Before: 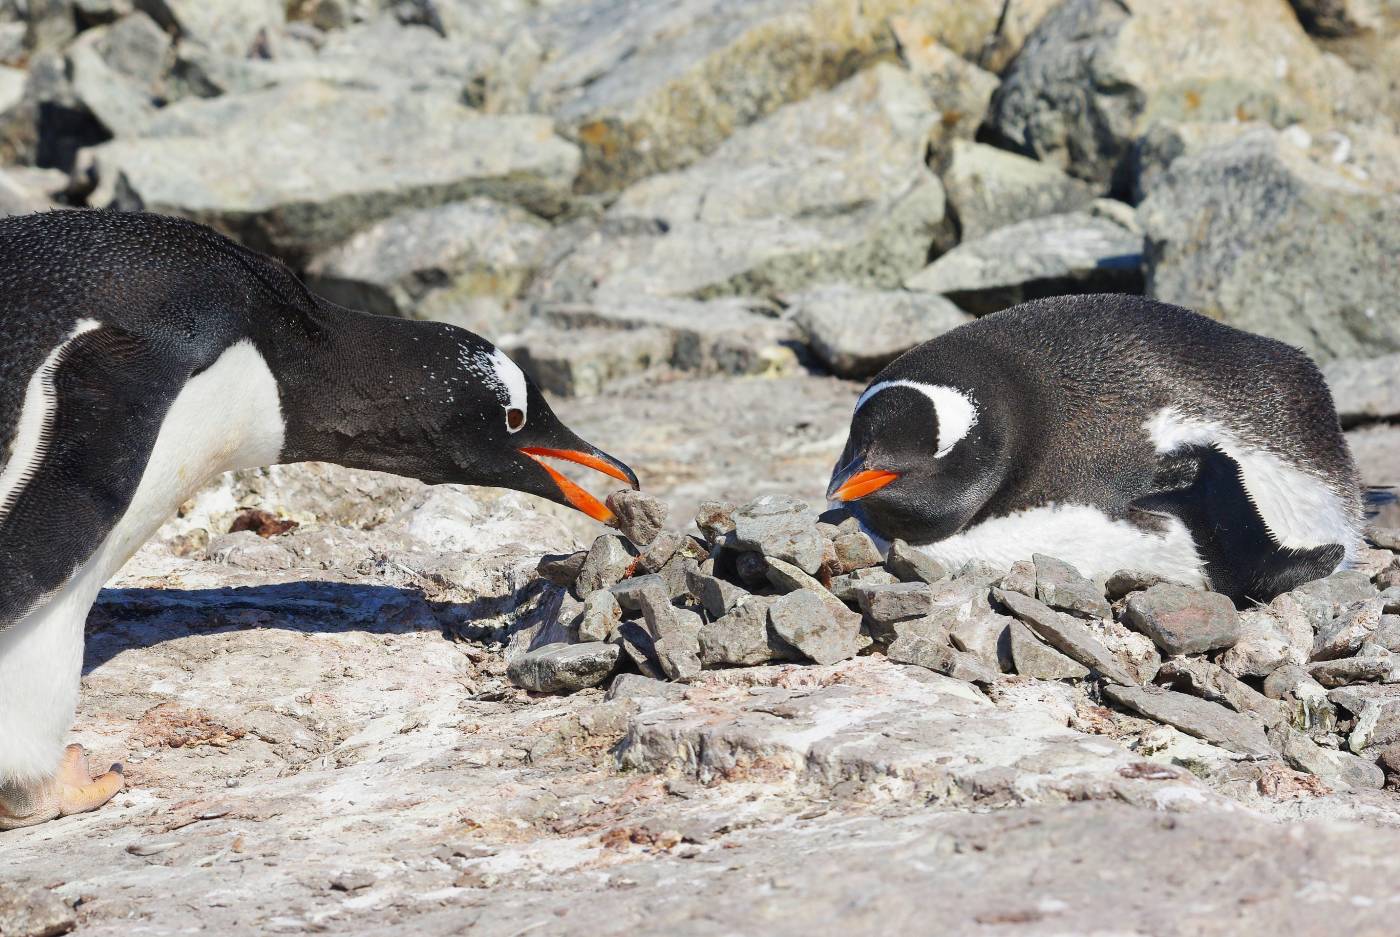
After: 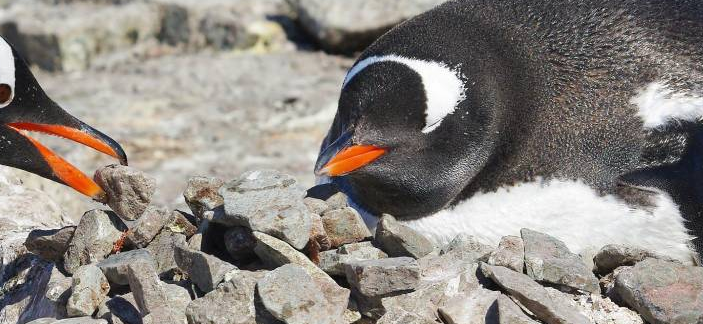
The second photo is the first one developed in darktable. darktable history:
shadows and highlights: shadows 12, white point adjustment 1.2, highlights -0.36, soften with gaussian
crop: left 36.607%, top 34.735%, right 13.146%, bottom 30.611%
